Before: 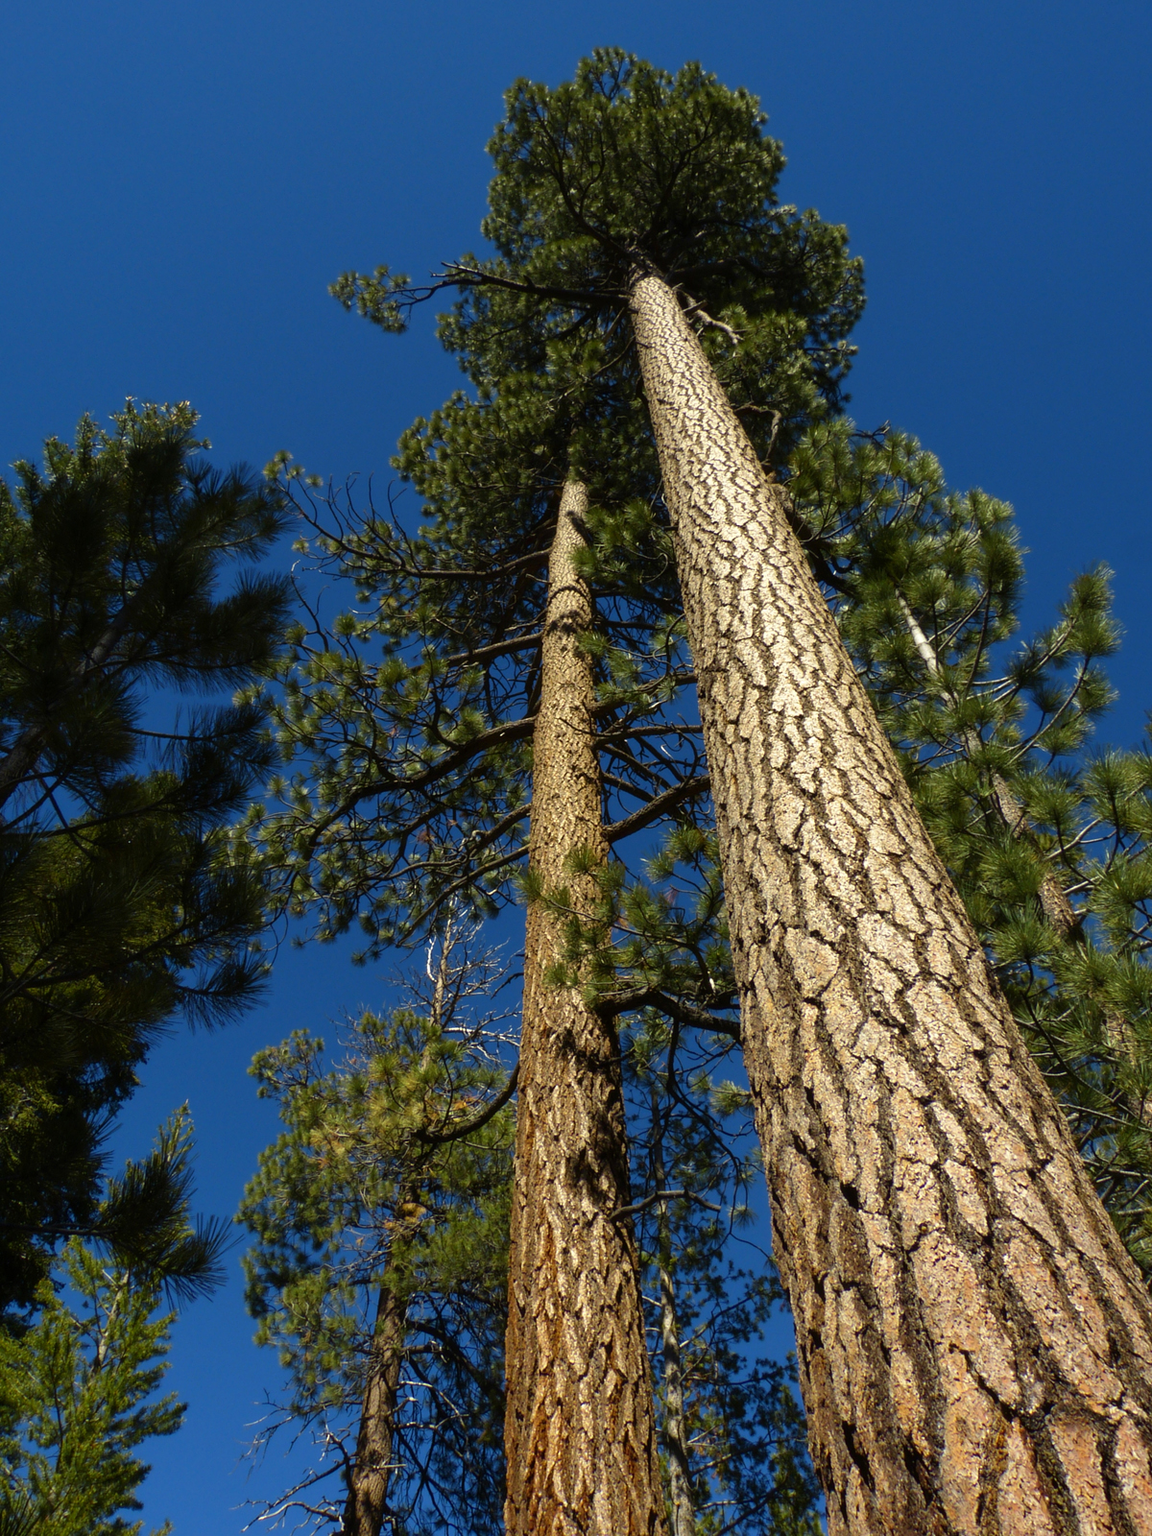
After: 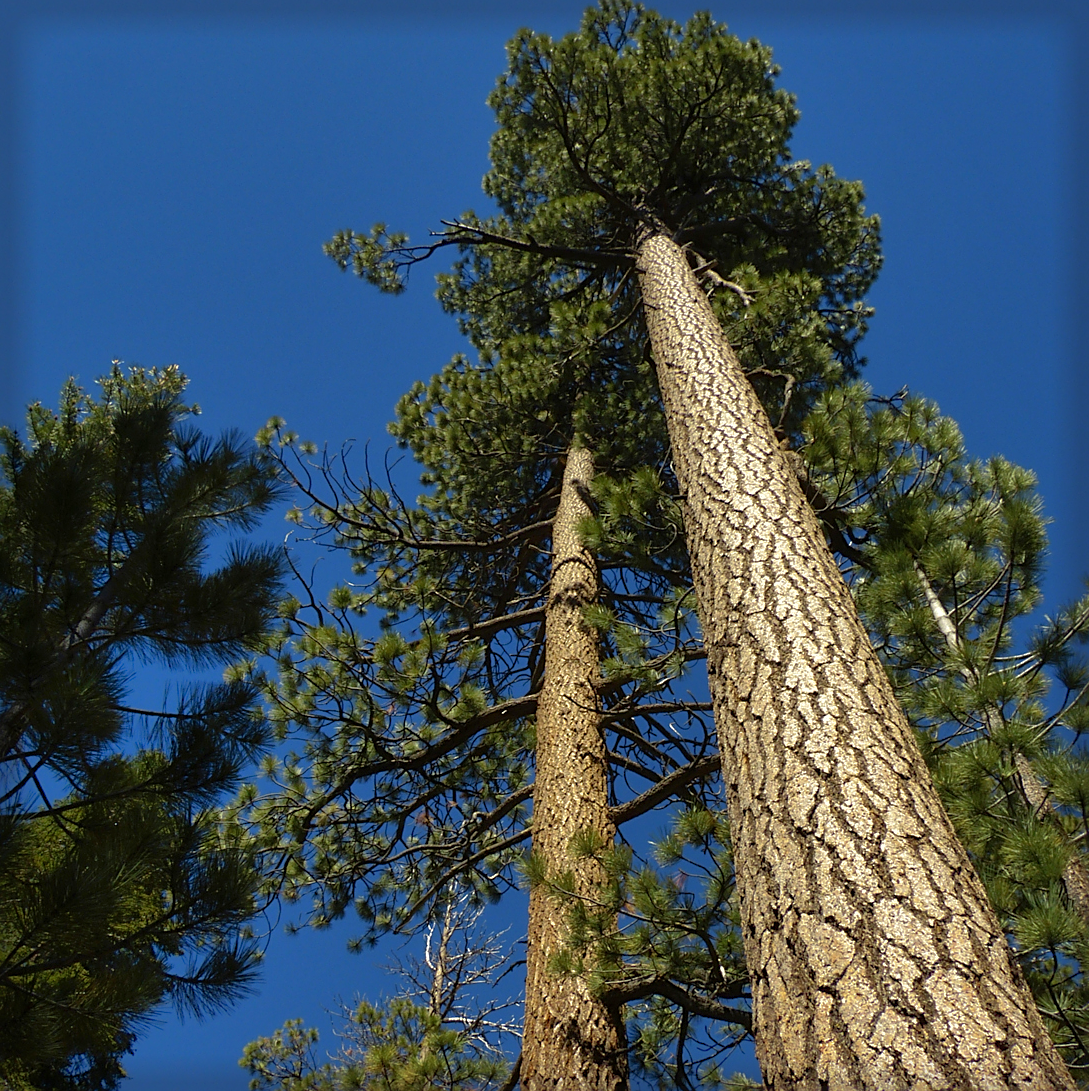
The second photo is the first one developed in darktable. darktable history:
sharpen: on, module defaults
crop: left 1.622%, top 3.356%, right 7.557%, bottom 28.427%
color correction: highlights b* 0.007, saturation 0.993
vignetting: fall-off start 92.93%, fall-off radius 5.42%, brightness -0.307, saturation -0.049, automatic ratio true, width/height ratio 1.332, shape 0.046
shadows and highlights: on, module defaults
